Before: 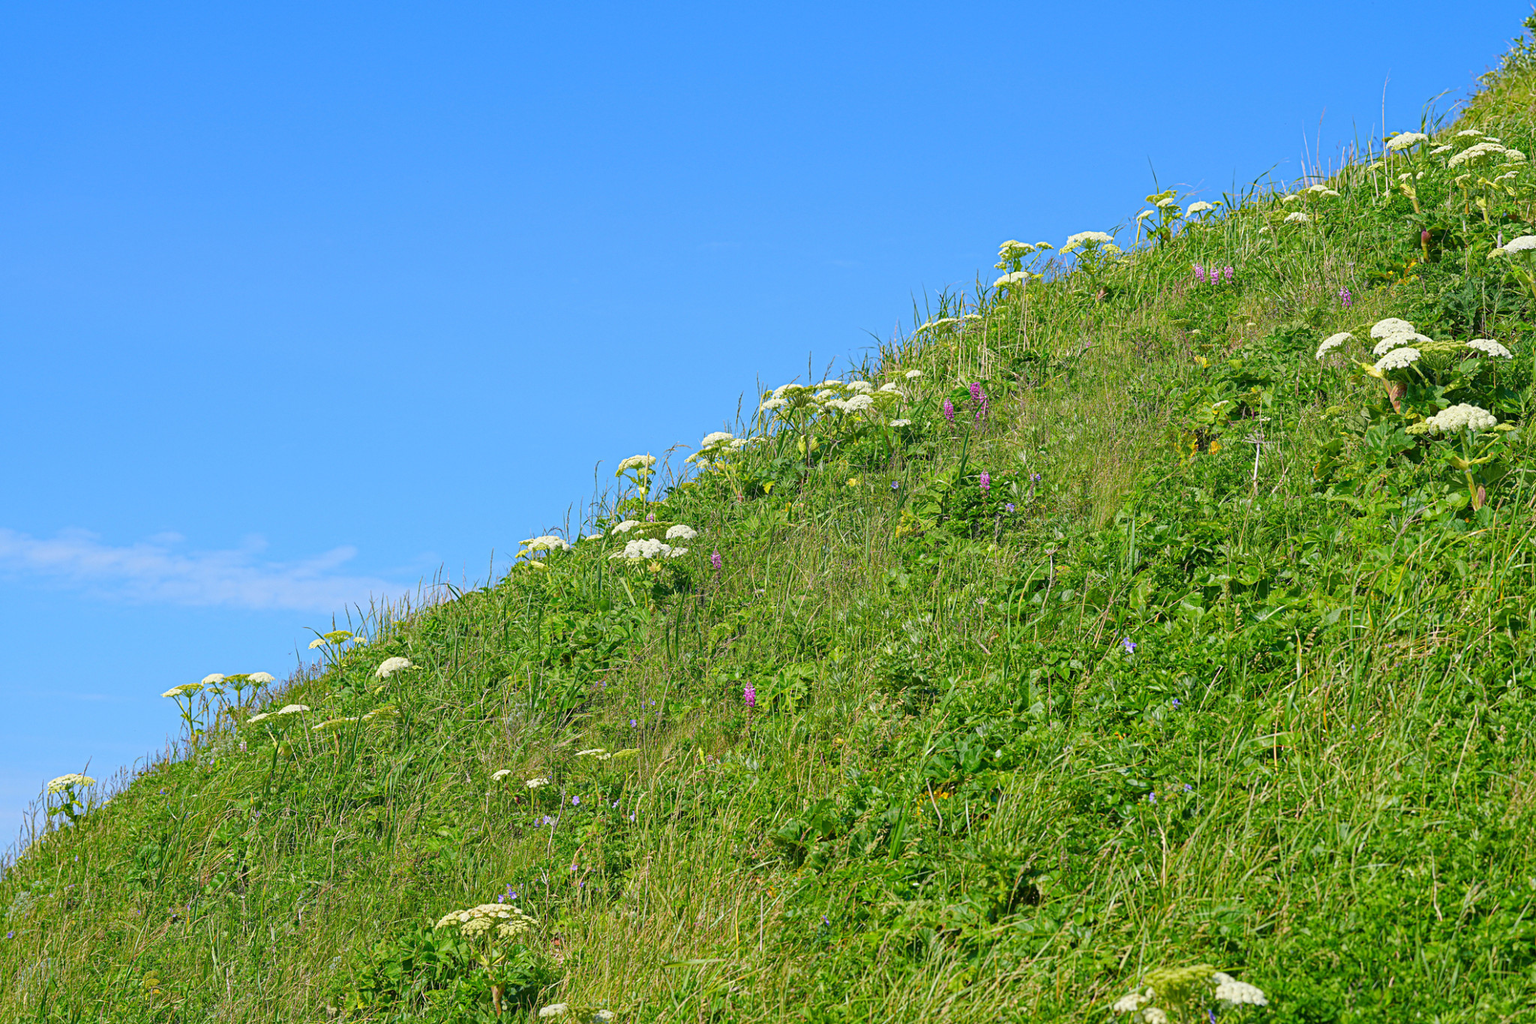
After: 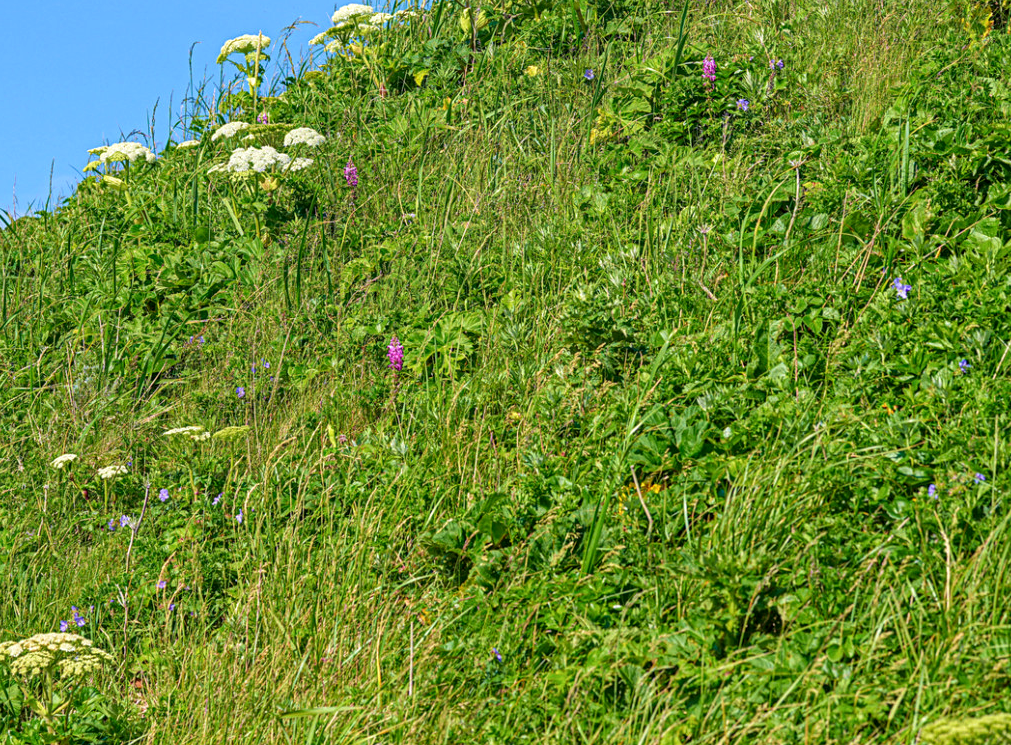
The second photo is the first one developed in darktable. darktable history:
local contrast: detail 130%
crop: left 29.53%, top 41.907%, right 21.097%, bottom 3.487%
velvia: strength 44.35%
